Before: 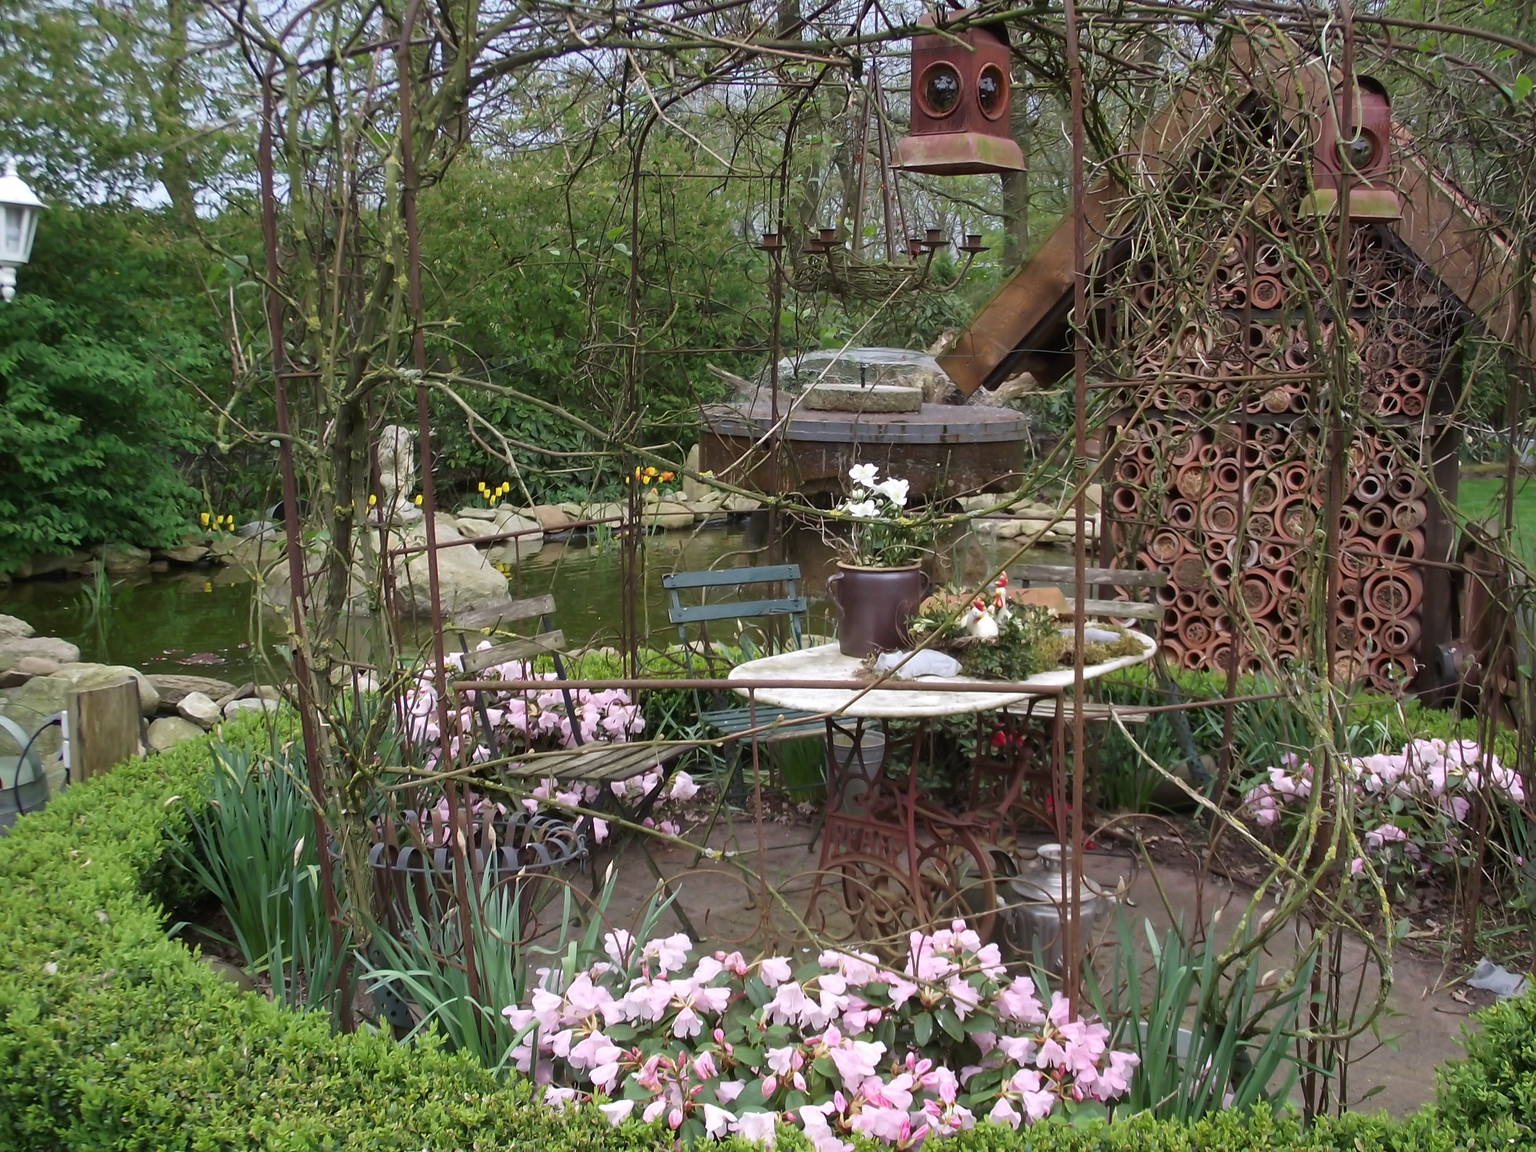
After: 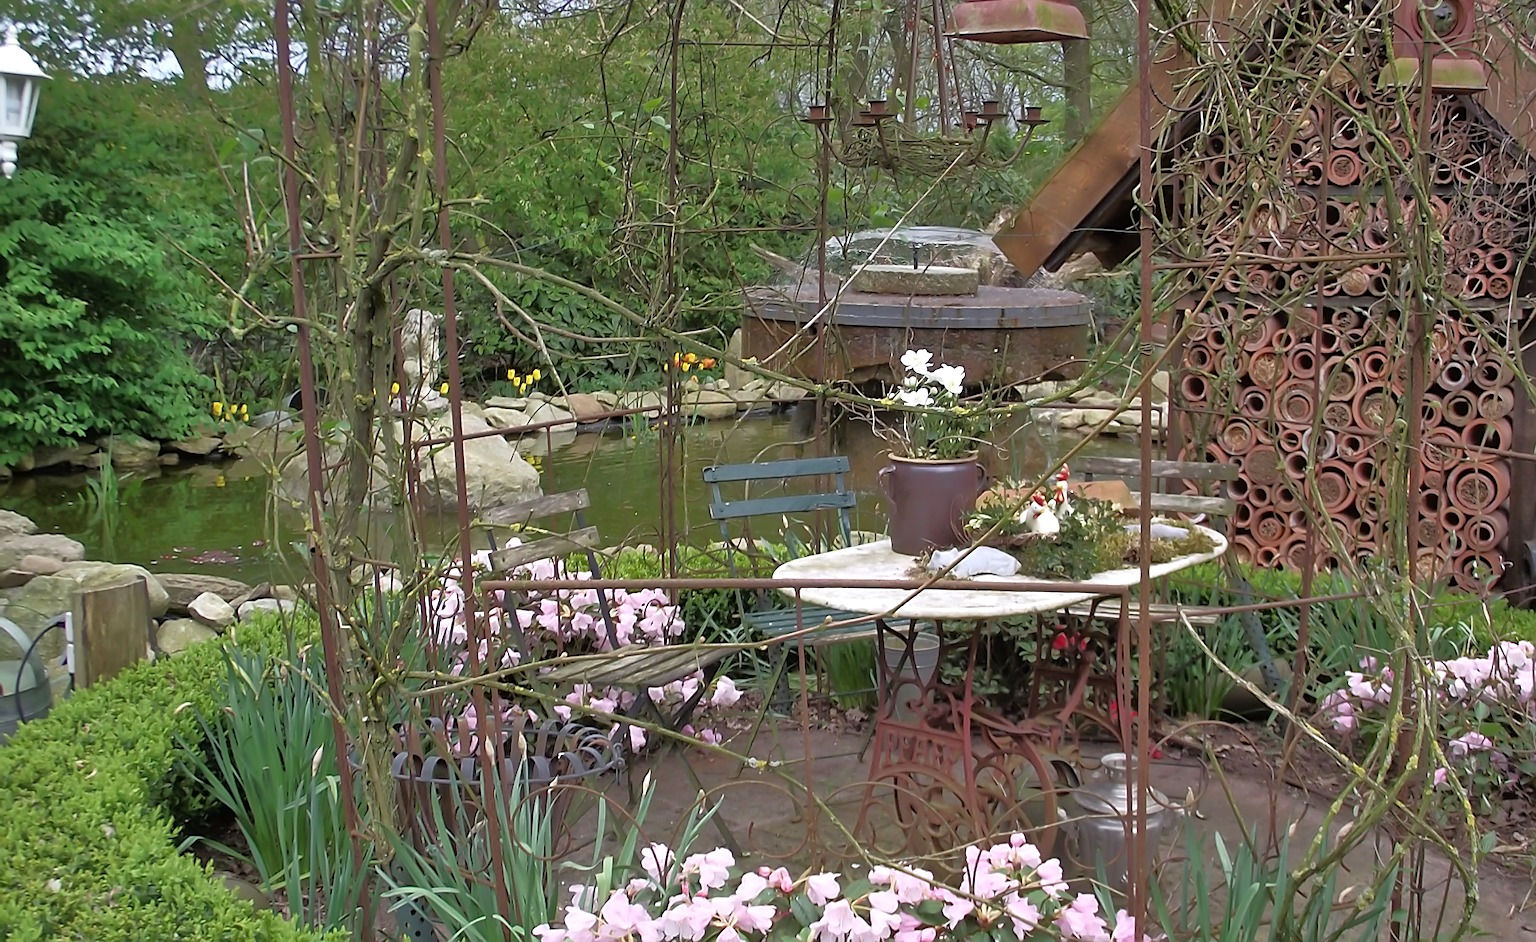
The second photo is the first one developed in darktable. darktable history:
tone equalizer: -8 EV -0.528 EV, -7 EV -0.319 EV, -6 EV -0.083 EV, -5 EV 0.413 EV, -4 EV 0.985 EV, -3 EV 0.791 EV, -2 EV -0.01 EV, -1 EV 0.14 EV, +0 EV -0.012 EV, smoothing 1
crop and rotate: angle 0.03°, top 11.643%, right 5.651%, bottom 11.189%
sharpen: on, module defaults
